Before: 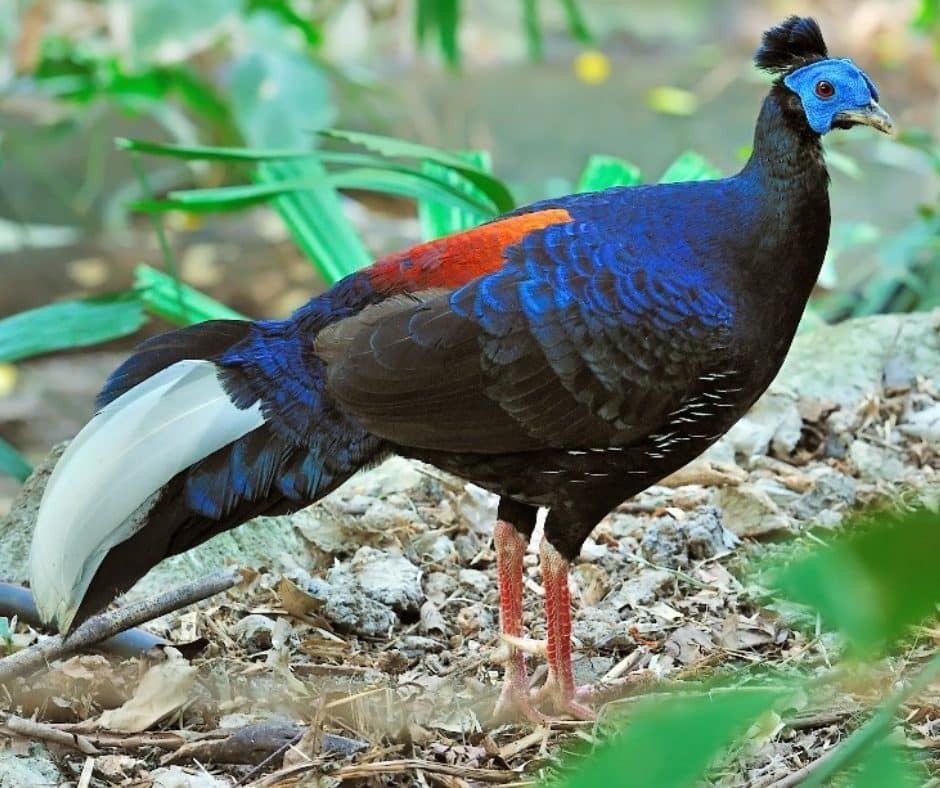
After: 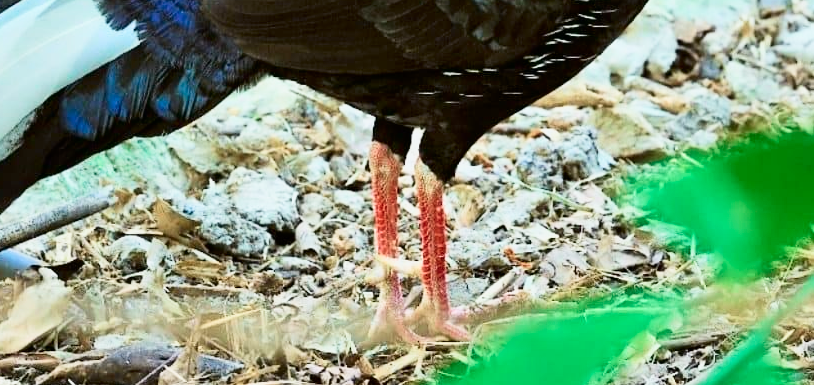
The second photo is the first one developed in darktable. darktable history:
sigmoid: contrast 1.22, skew 0.65
crop and rotate: left 13.306%, top 48.129%, bottom 2.928%
tone curve: curves: ch0 [(0, 0) (0.051, 0.021) (0.11, 0.069) (0.249, 0.235) (0.452, 0.526) (0.596, 0.713) (0.703, 0.83) (0.851, 0.938) (1, 1)]; ch1 [(0, 0) (0.1, 0.038) (0.318, 0.221) (0.413, 0.325) (0.443, 0.412) (0.483, 0.474) (0.503, 0.501) (0.516, 0.517) (0.548, 0.568) (0.569, 0.599) (0.594, 0.634) (0.666, 0.701) (1, 1)]; ch2 [(0, 0) (0.453, 0.435) (0.479, 0.476) (0.504, 0.5) (0.529, 0.537) (0.556, 0.583) (0.584, 0.618) (0.824, 0.815) (1, 1)], color space Lab, independent channels, preserve colors none
